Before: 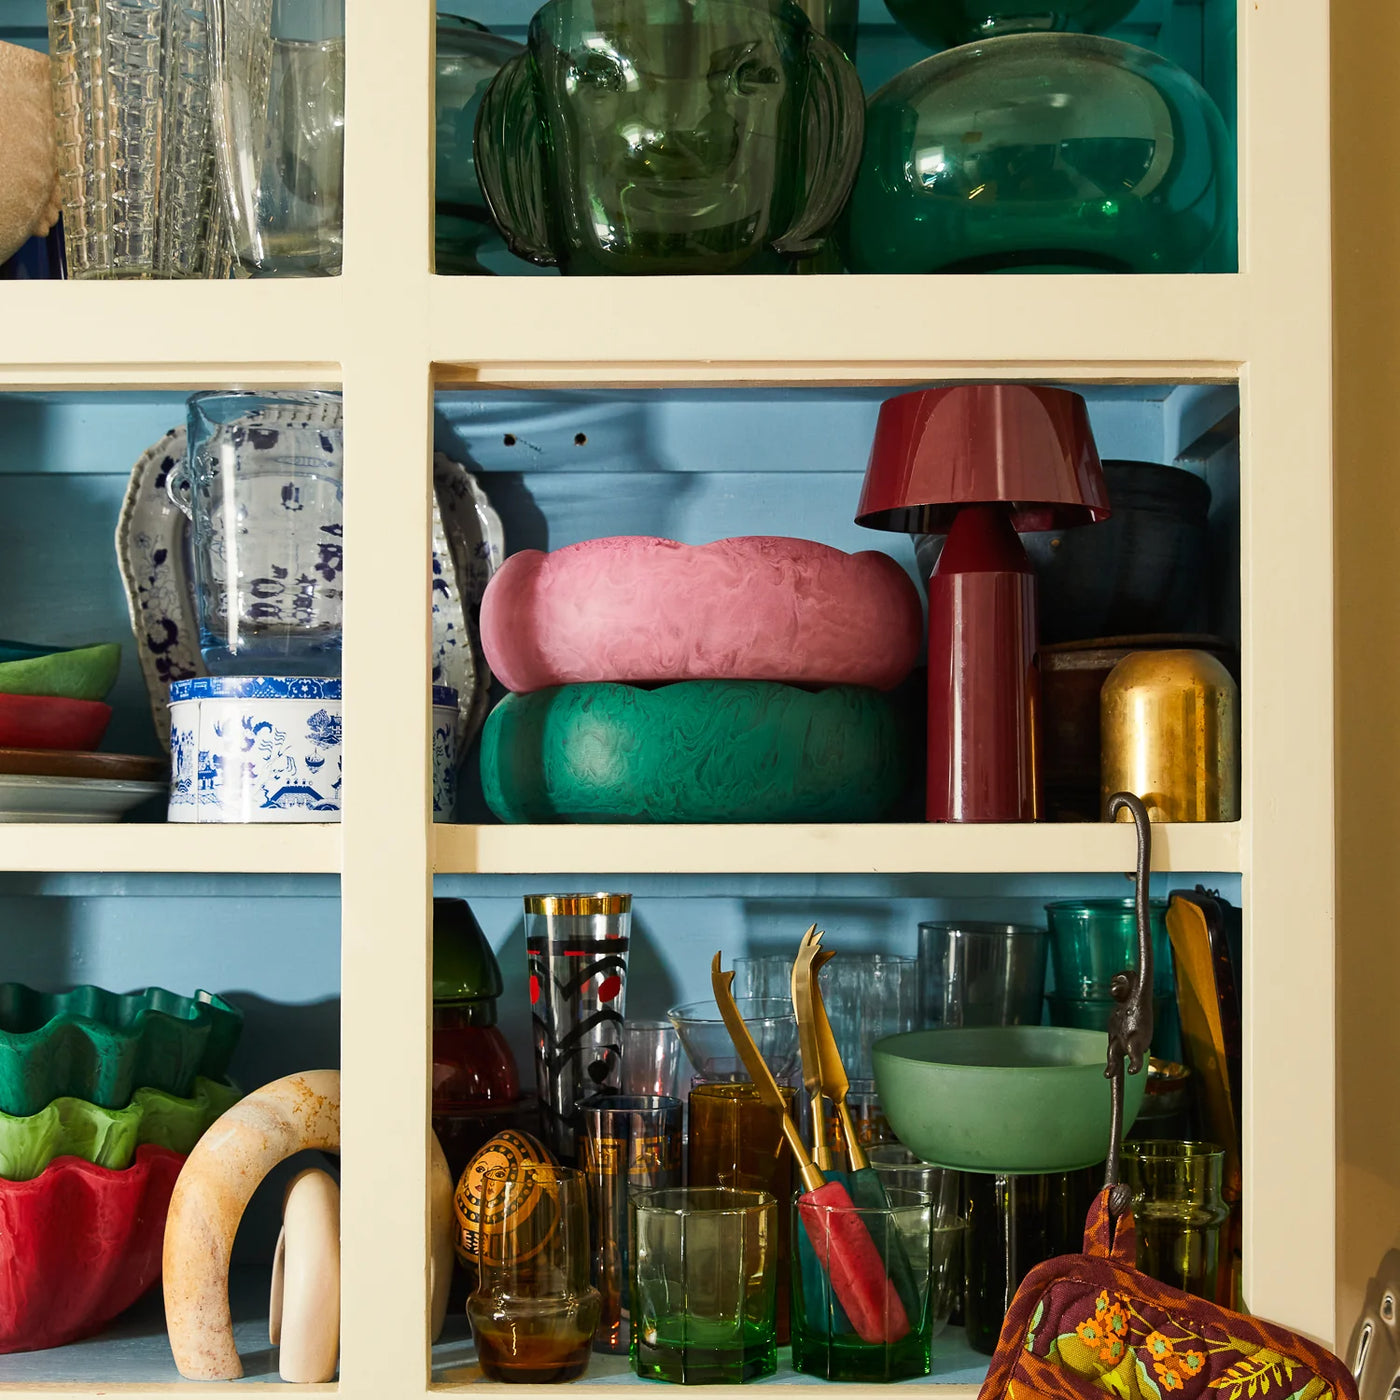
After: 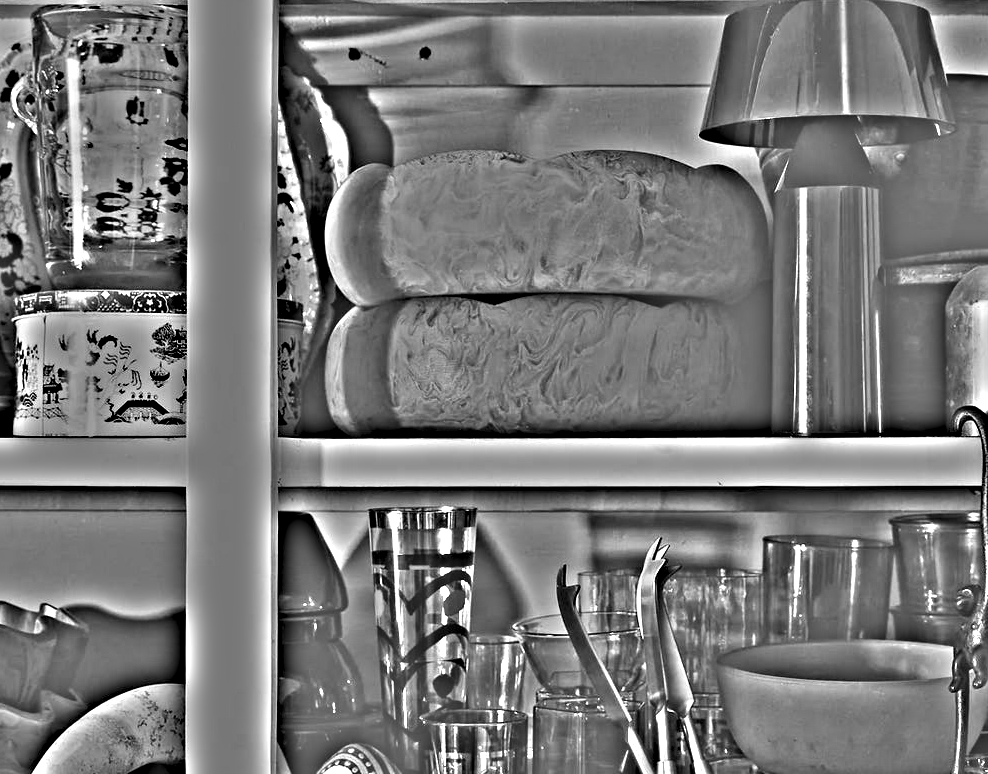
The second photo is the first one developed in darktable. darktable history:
highpass: on, module defaults
crop: left 11.123%, top 27.61%, right 18.3%, bottom 17.034%
